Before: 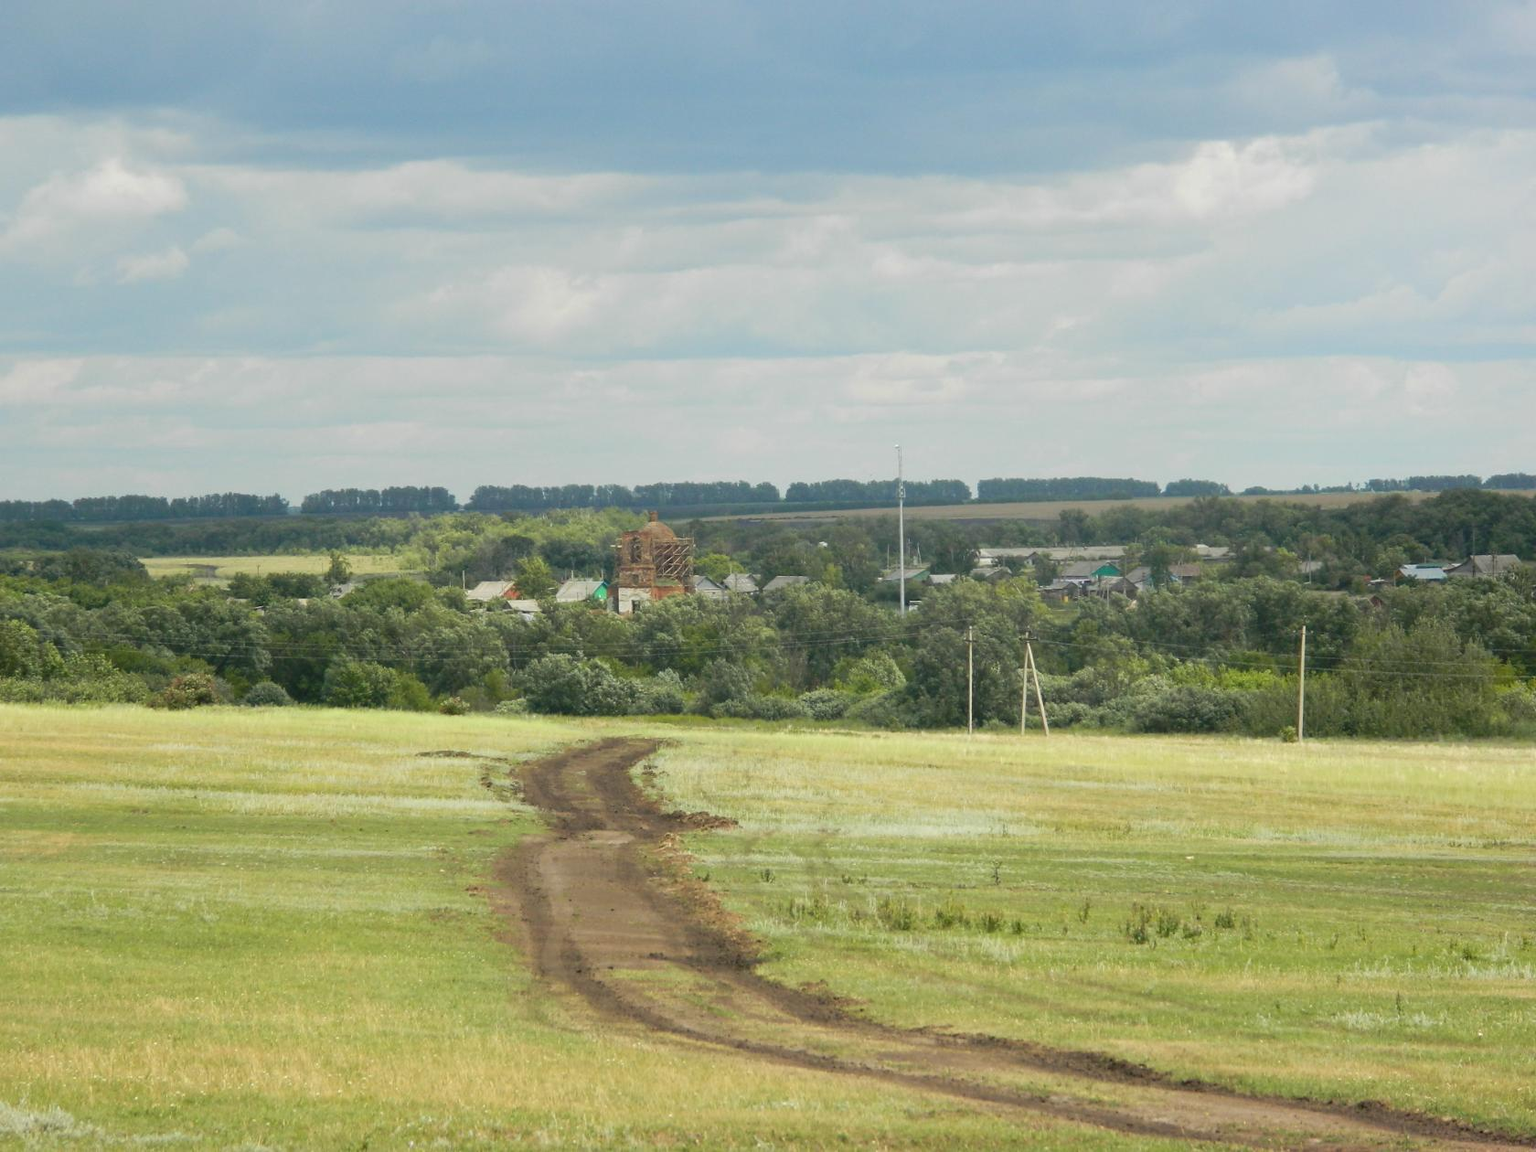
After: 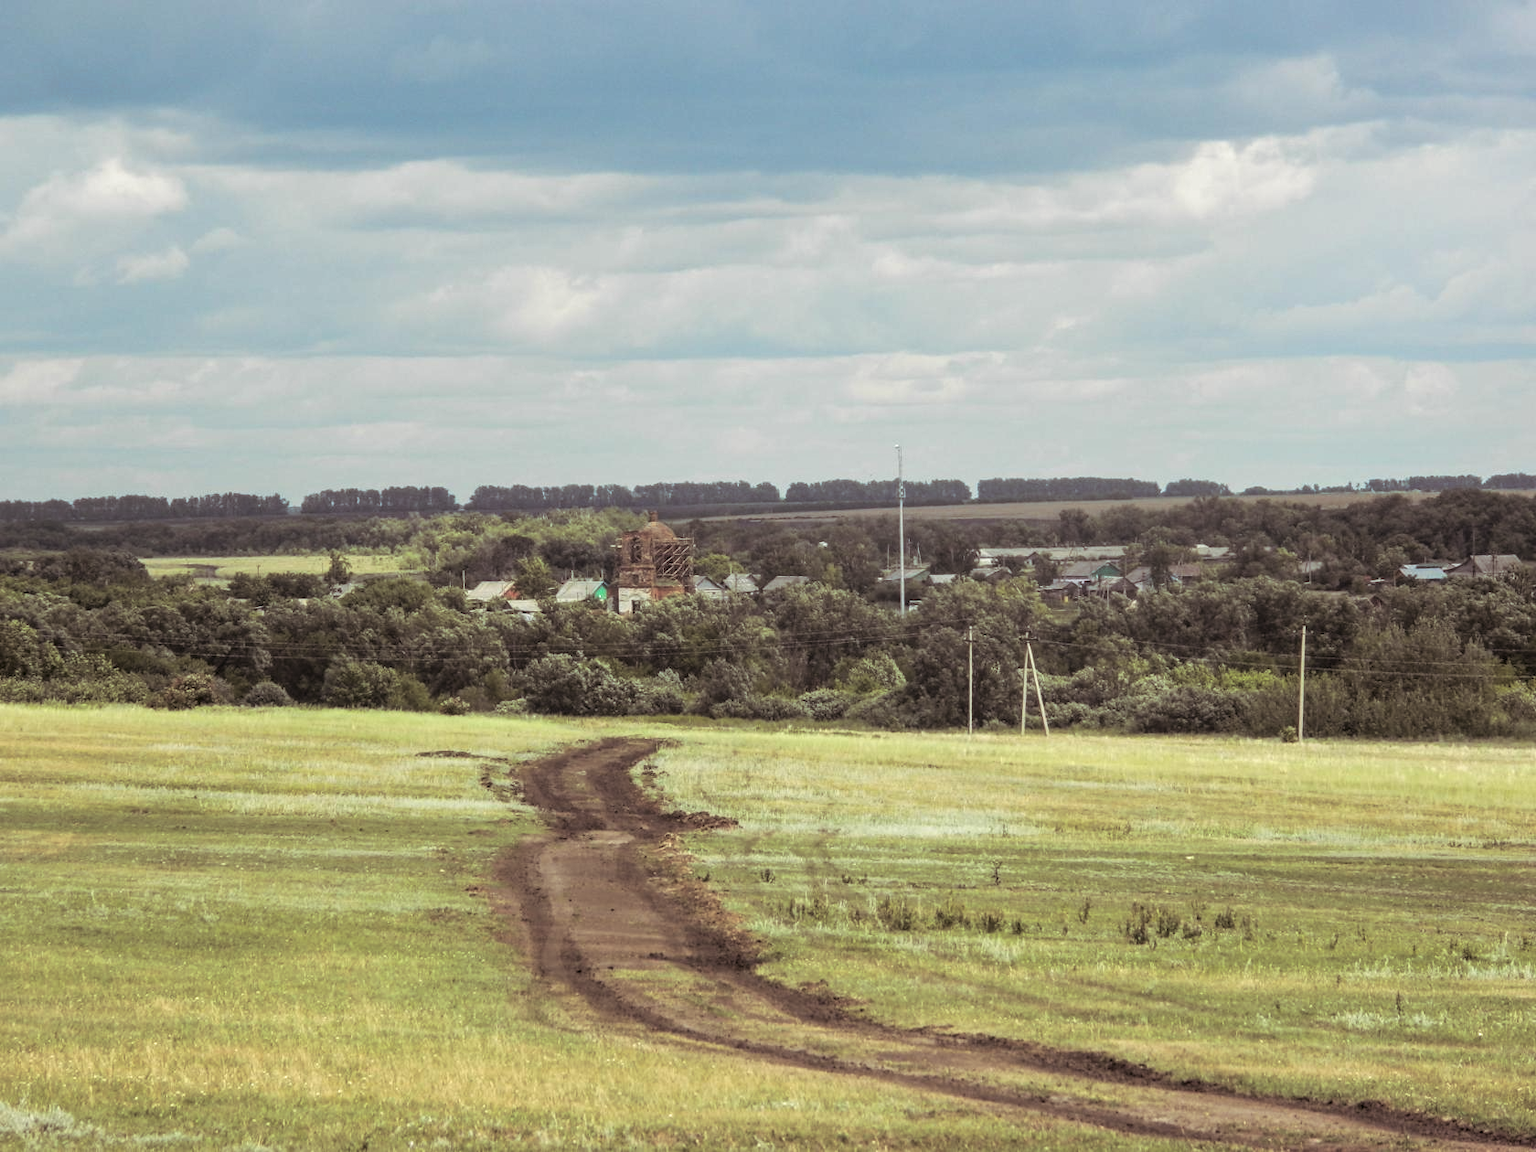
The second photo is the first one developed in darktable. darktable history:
split-toning: shadows › saturation 0.24, highlights › hue 54°, highlights › saturation 0.24
local contrast: highlights 61%, detail 143%, midtone range 0.428
